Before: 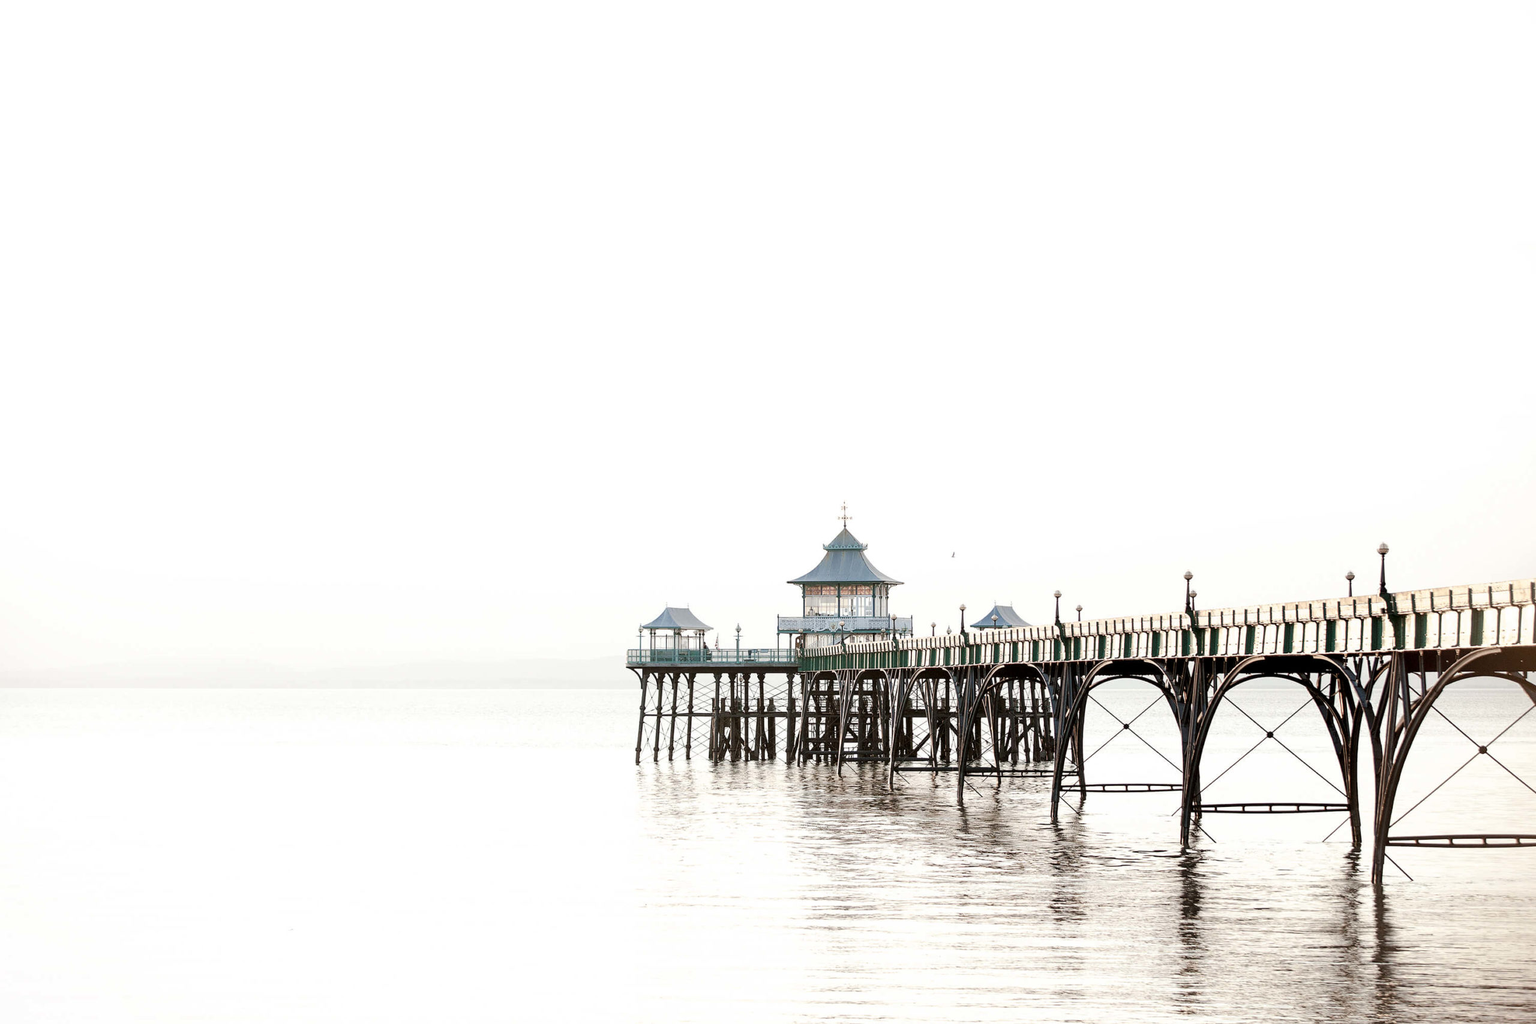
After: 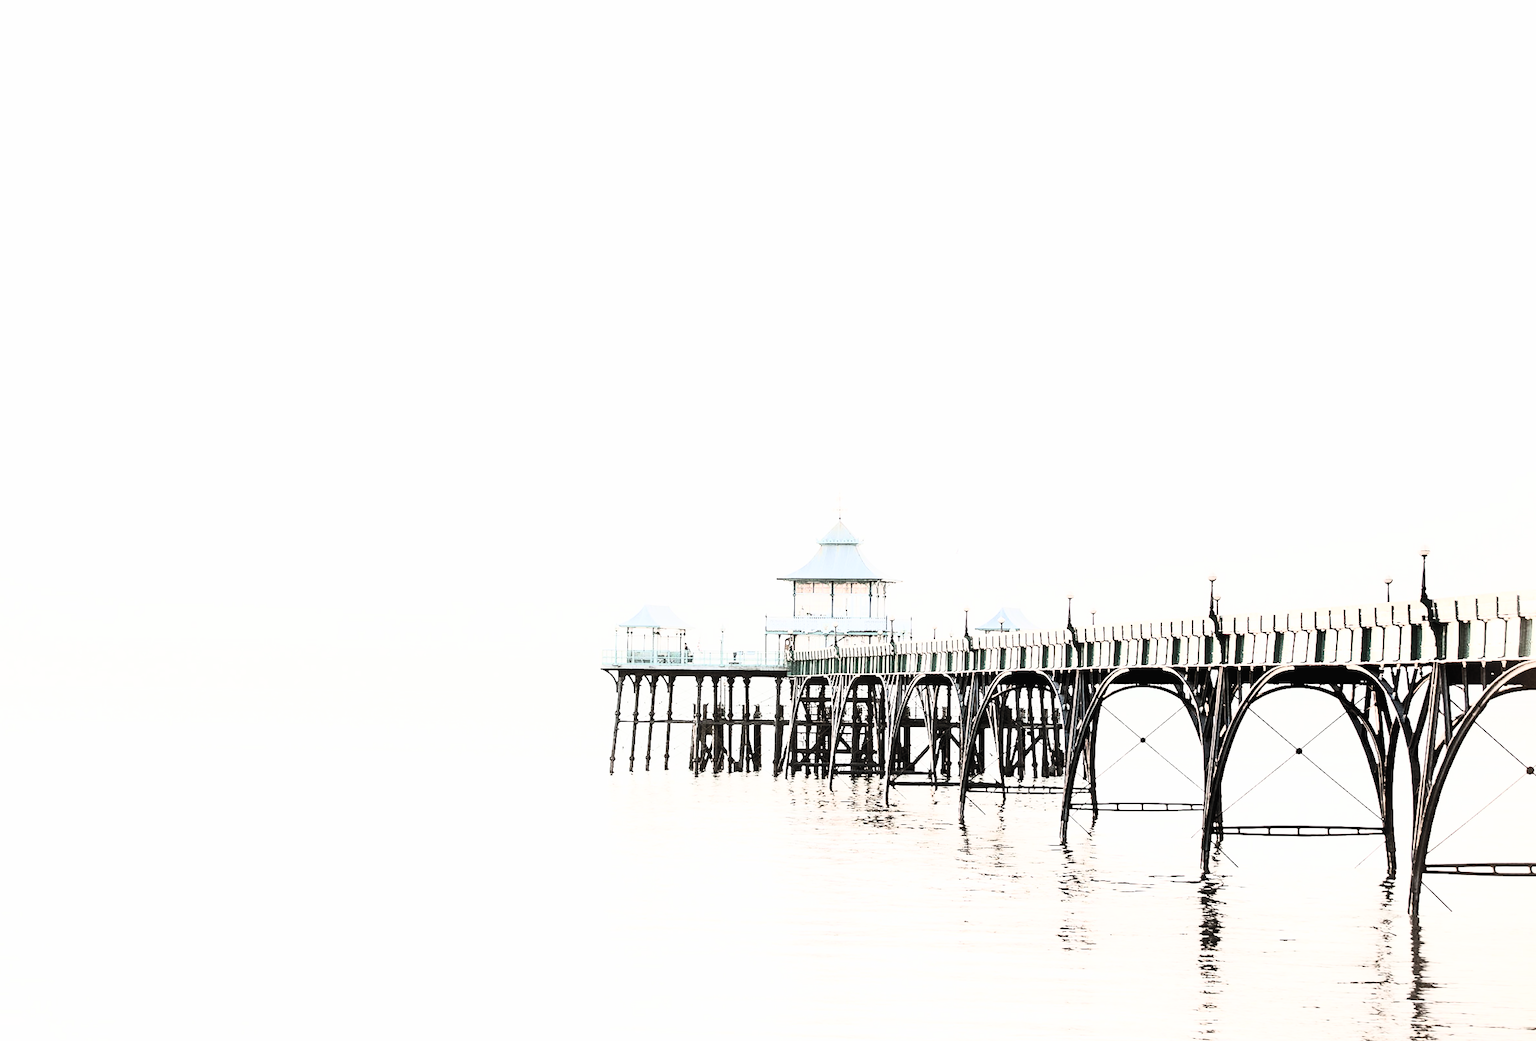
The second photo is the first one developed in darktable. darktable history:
crop and rotate: angle -1.96°, left 3.097%, top 4.154%, right 1.586%, bottom 0.529%
rotate and perspective: rotation -1.24°, automatic cropping off
filmic rgb: black relative exposure -7.32 EV, white relative exposure 5.09 EV, hardness 3.2
exposure: exposure 0.74 EV, compensate highlight preservation false
contrast brightness saturation: contrast 0.57, brightness 0.57, saturation -0.34
rgb levels: preserve colors max RGB
tone equalizer: -8 EV -0.75 EV, -7 EV -0.7 EV, -6 EV -0.6 EV, -5 EV -0.4 EV, -3 EV 0.4 EV, -2 EV 0.6 EV, -1 EV 0.7 EV, +0 EV 0.75 EV, edges refinement/feathering 500, mask exposure compensation -1.57 EV, preserve details no
